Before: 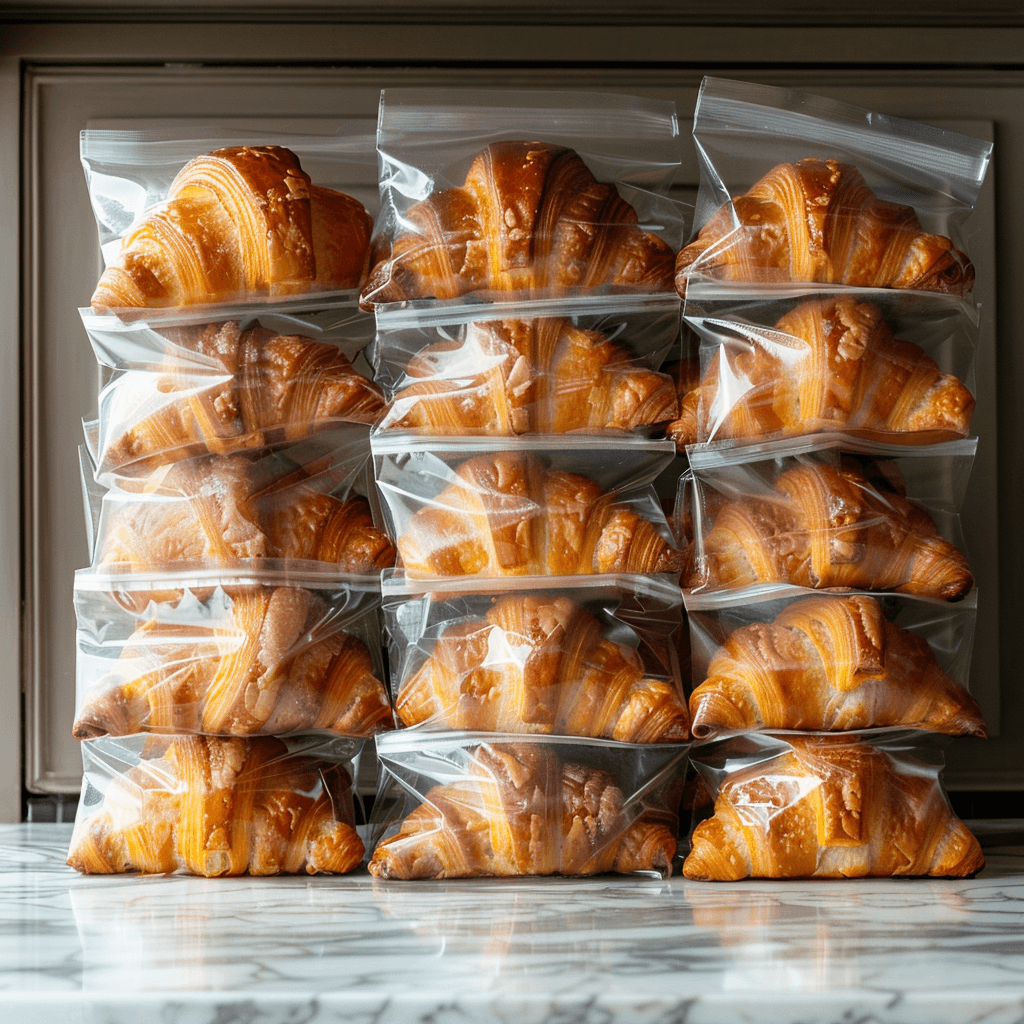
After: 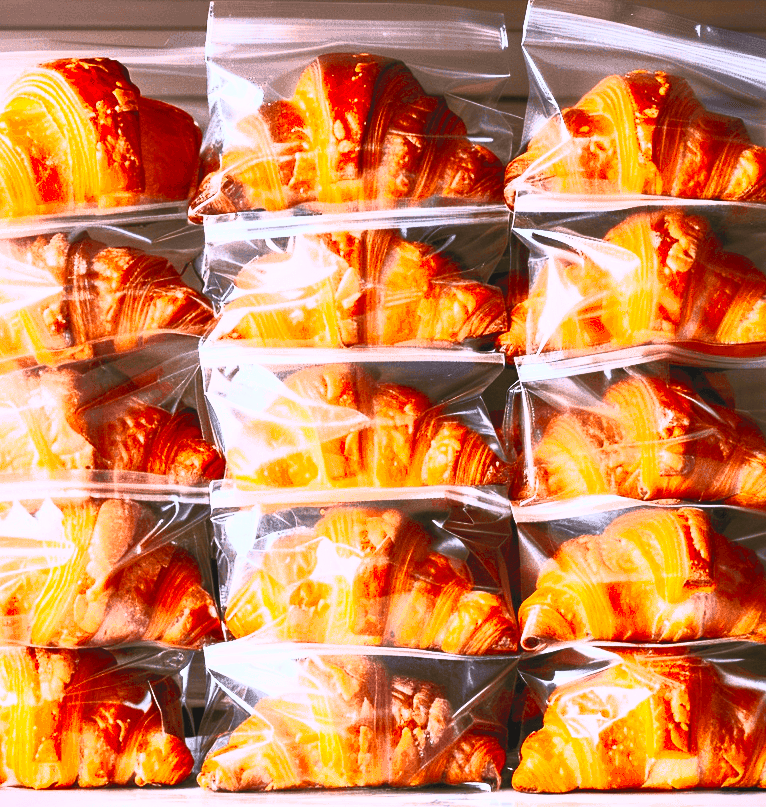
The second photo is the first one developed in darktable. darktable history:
white balance: red 1.066, blue 1.119
contrast brightness saturation: contrast 1, brightness 1, saturation 1
vignetting: fall-off start 116.67%, fall-off radius 59.26%, brightness -0.31, saturation -0.056
exposure: exposure 0.3 EV, compensate highlight preservation false
crop: left 16.768%, top 8.653%, right 8.362%, bottom 12.485%
